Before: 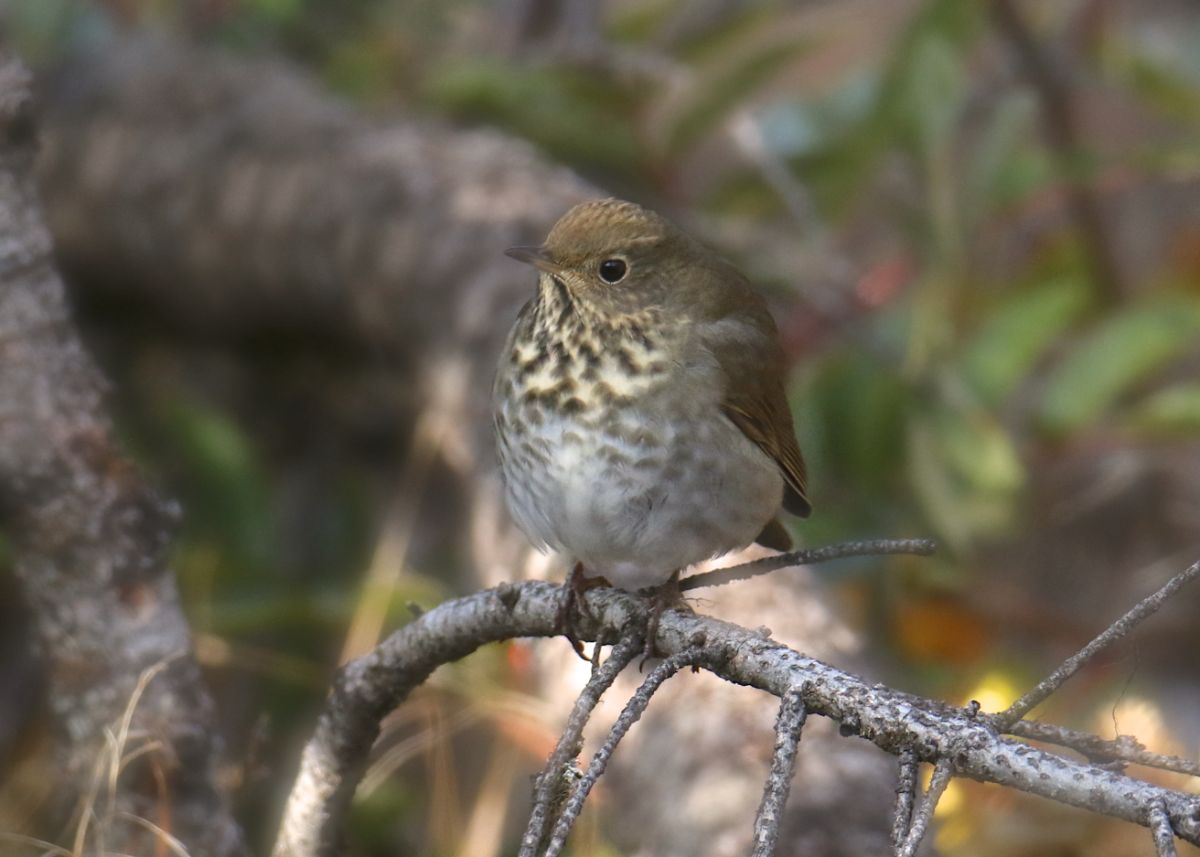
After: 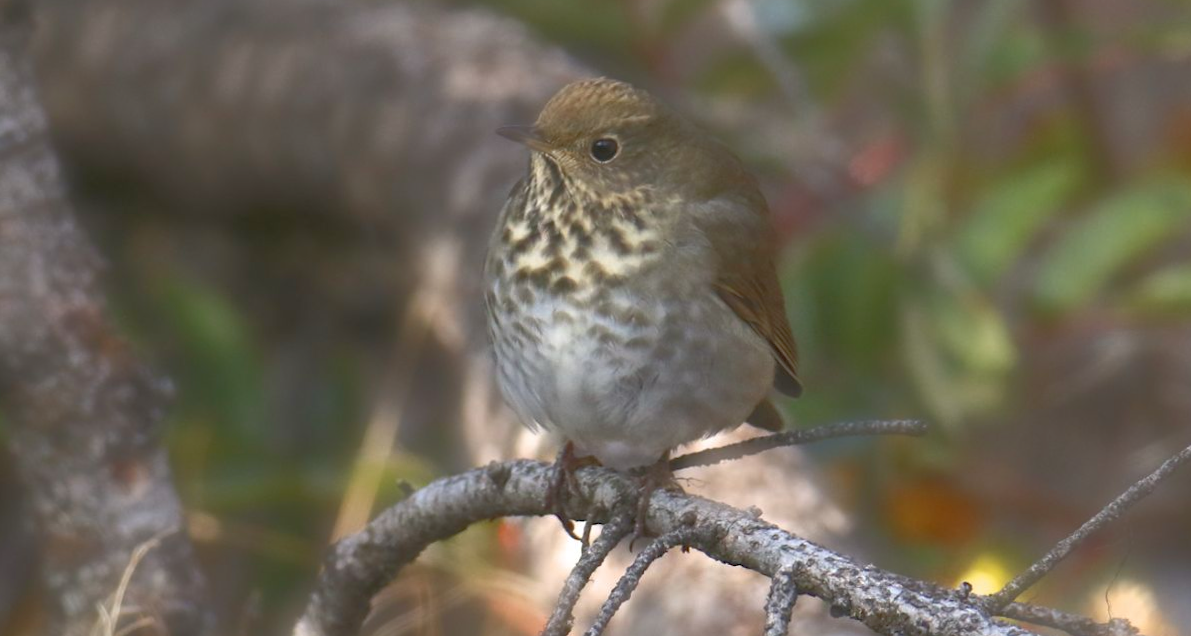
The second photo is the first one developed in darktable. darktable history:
rotate and perspective: rotation 0.192°, lens shift (horizontal) -0.015, crop left 0.005, crop right 0.996, crop top 0.006, crop bottom 0.99
rgb curve: curves: ch0 [(0, 0) (0.072, 0.166) (0.217, 0.293) (0.414, 0.42) (1, 1)], compensate middle gray true, preserve colors basic power
crop: top 13.819%, bottom 11.169%
